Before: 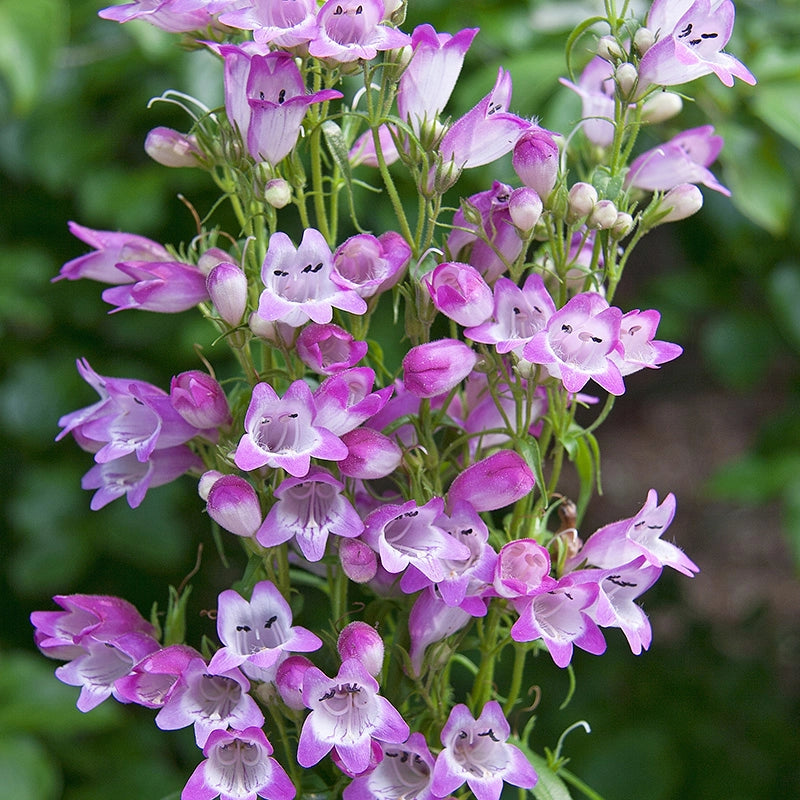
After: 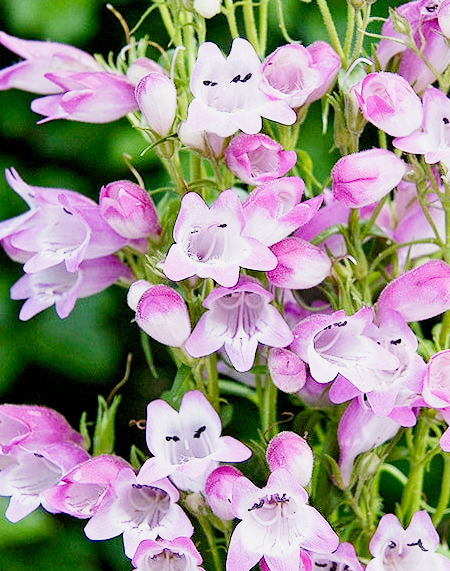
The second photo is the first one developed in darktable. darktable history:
sigmoid: skew -0.2, preserve hue 0%, red attenuation 0.1, red rotation 0.035, green attenuation 0.1, green rotation -0.017, blue attenuation 0.15, blue rotation -0.052, base primaries Rec2020
crop: left 8.966%, top 23.852%, right 34.699%, bottom 4.703%
exposure: black level correction 0.009, exposure 1.425 EV, compensate highlight preservation false
